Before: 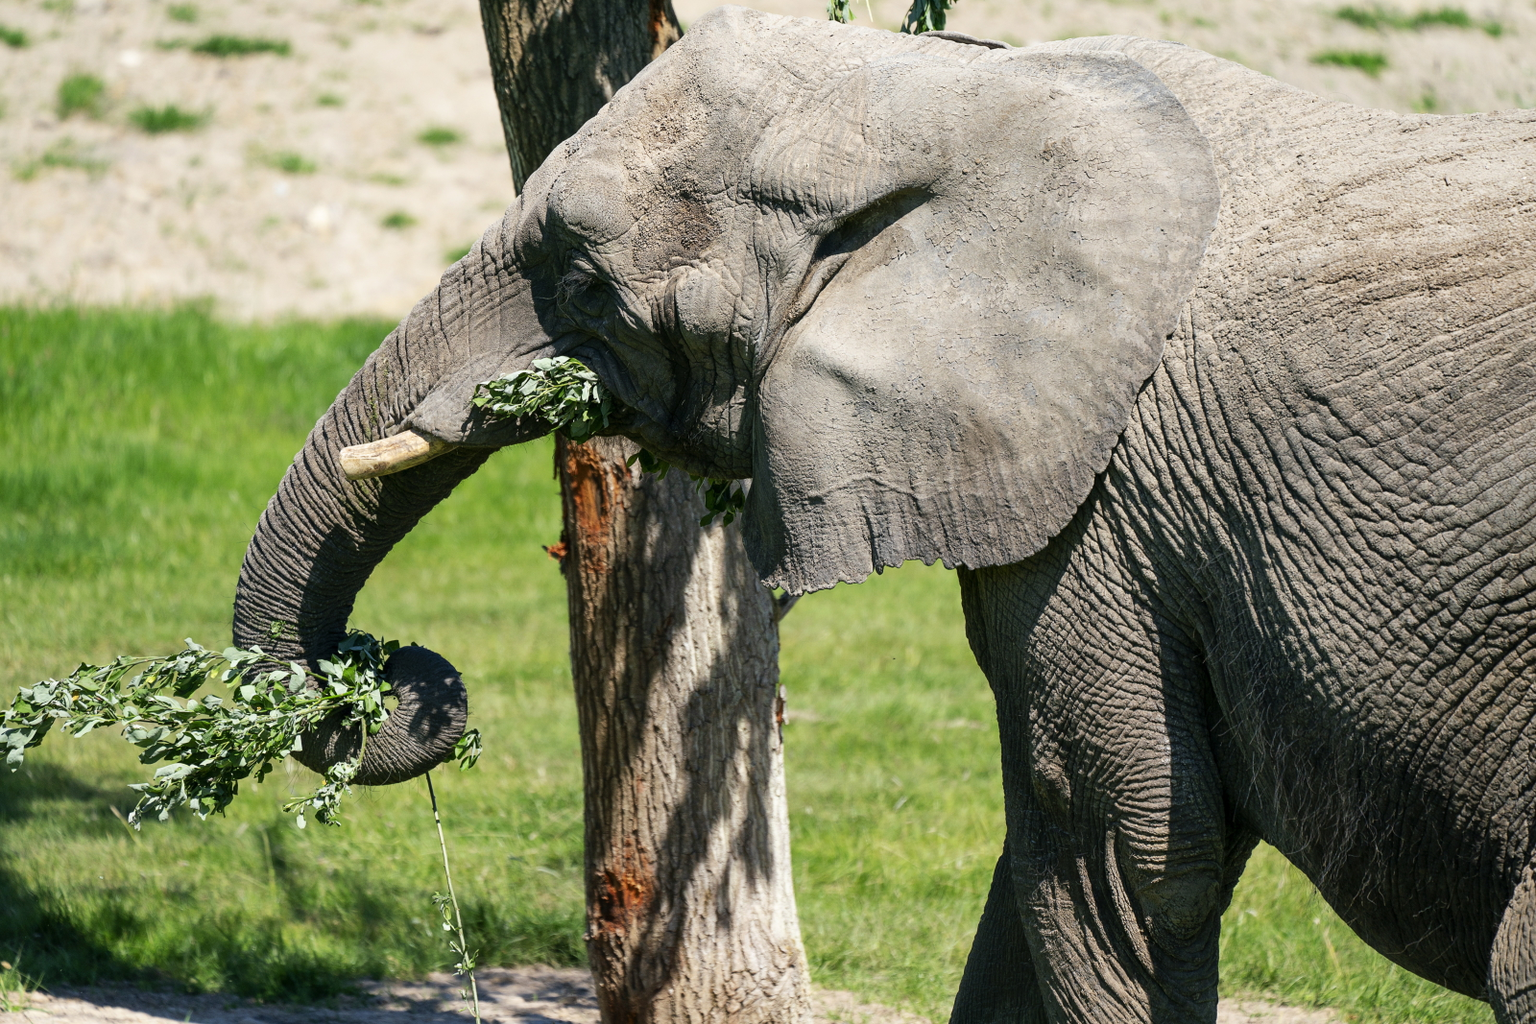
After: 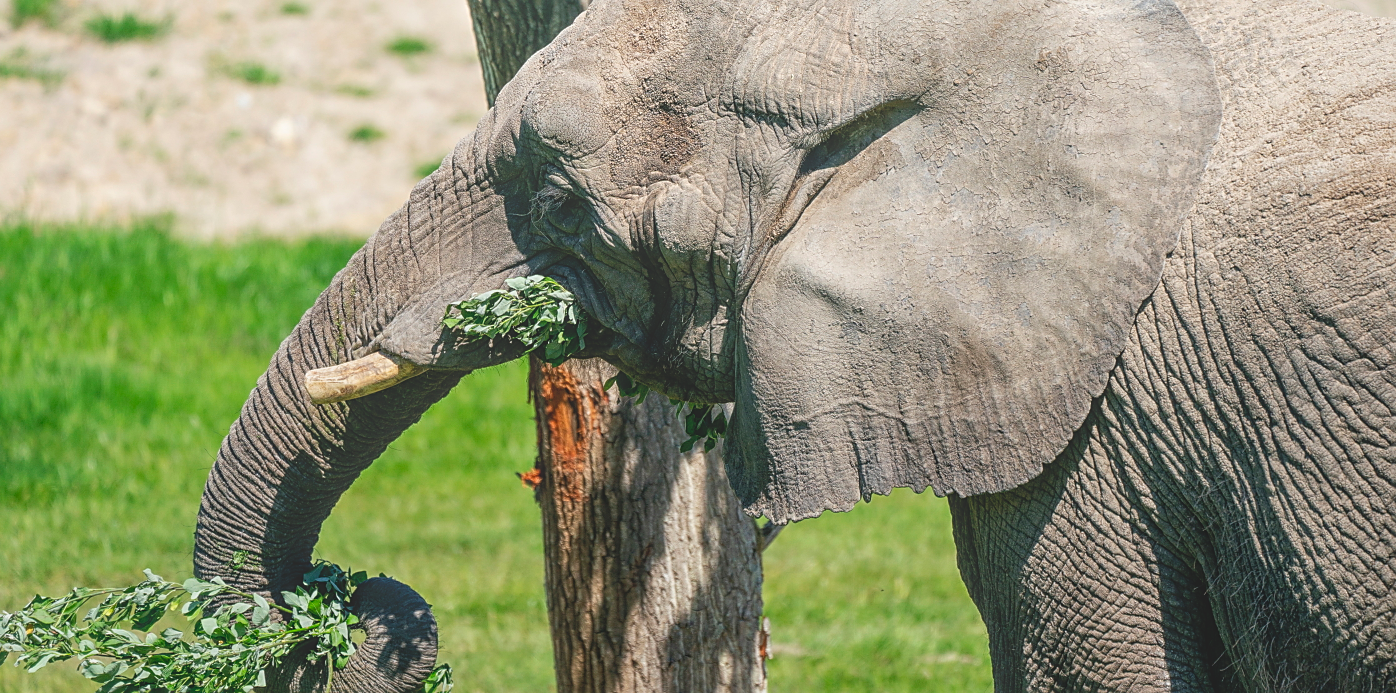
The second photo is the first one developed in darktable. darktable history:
crop: left 3.09%, top 9.003%, right 9.649%, bottom 26.011%
local contrast: highlights 71%, shadows 14%, midtone range 0.195
sharpen: radius 1.831, amount 0.407, threshold 1.211
